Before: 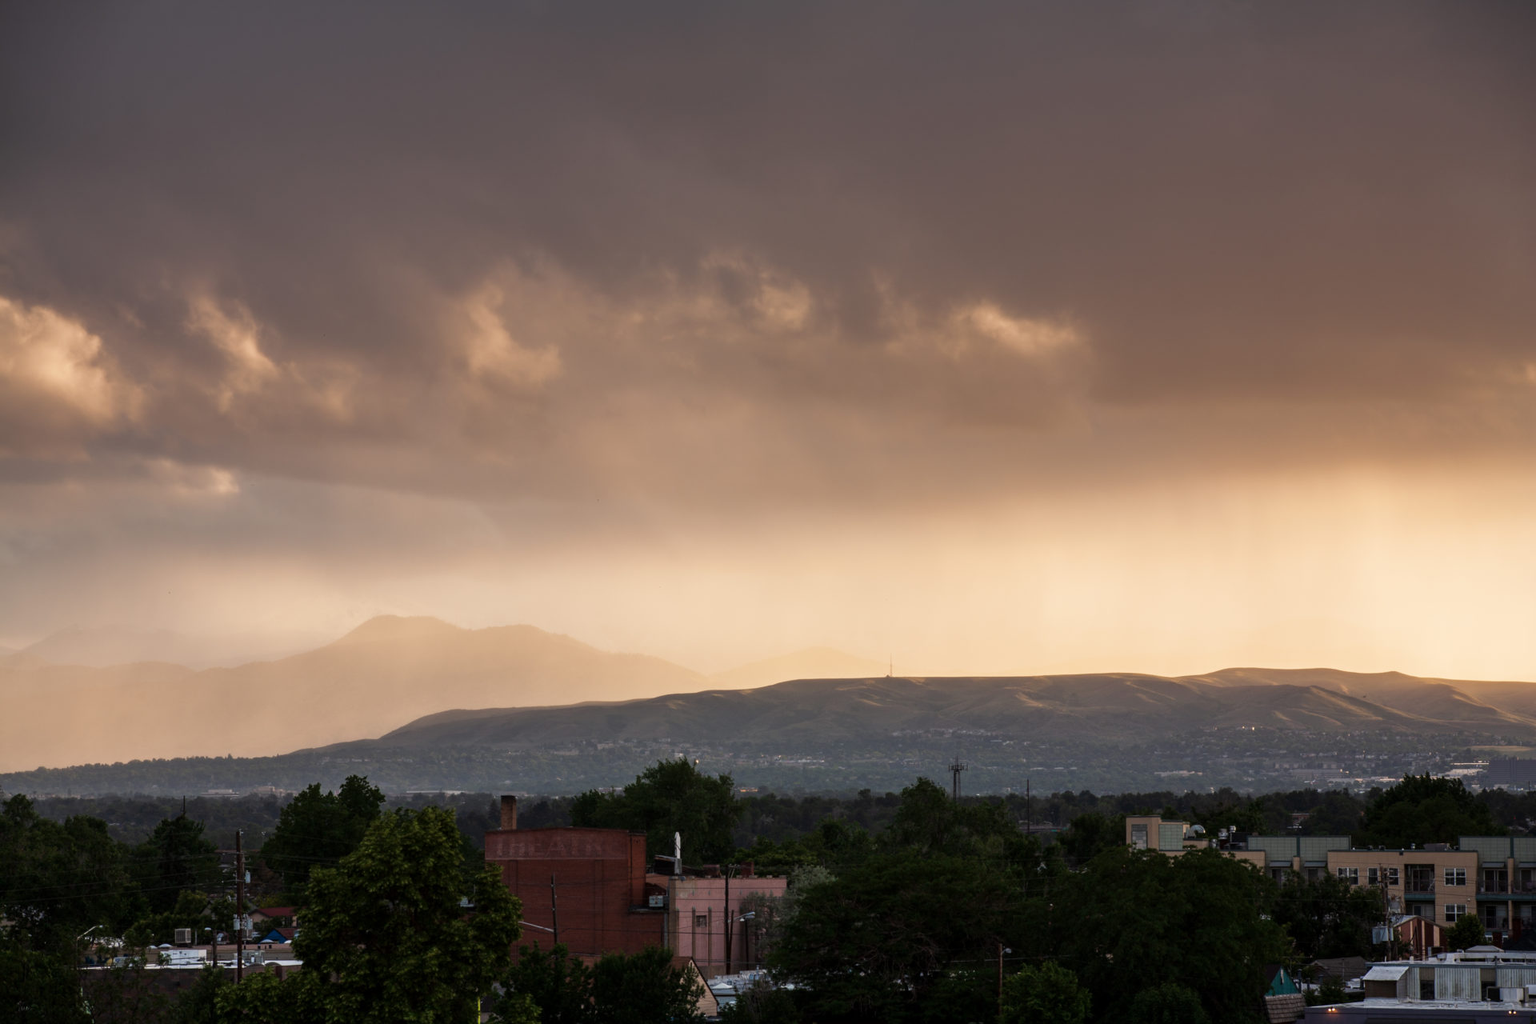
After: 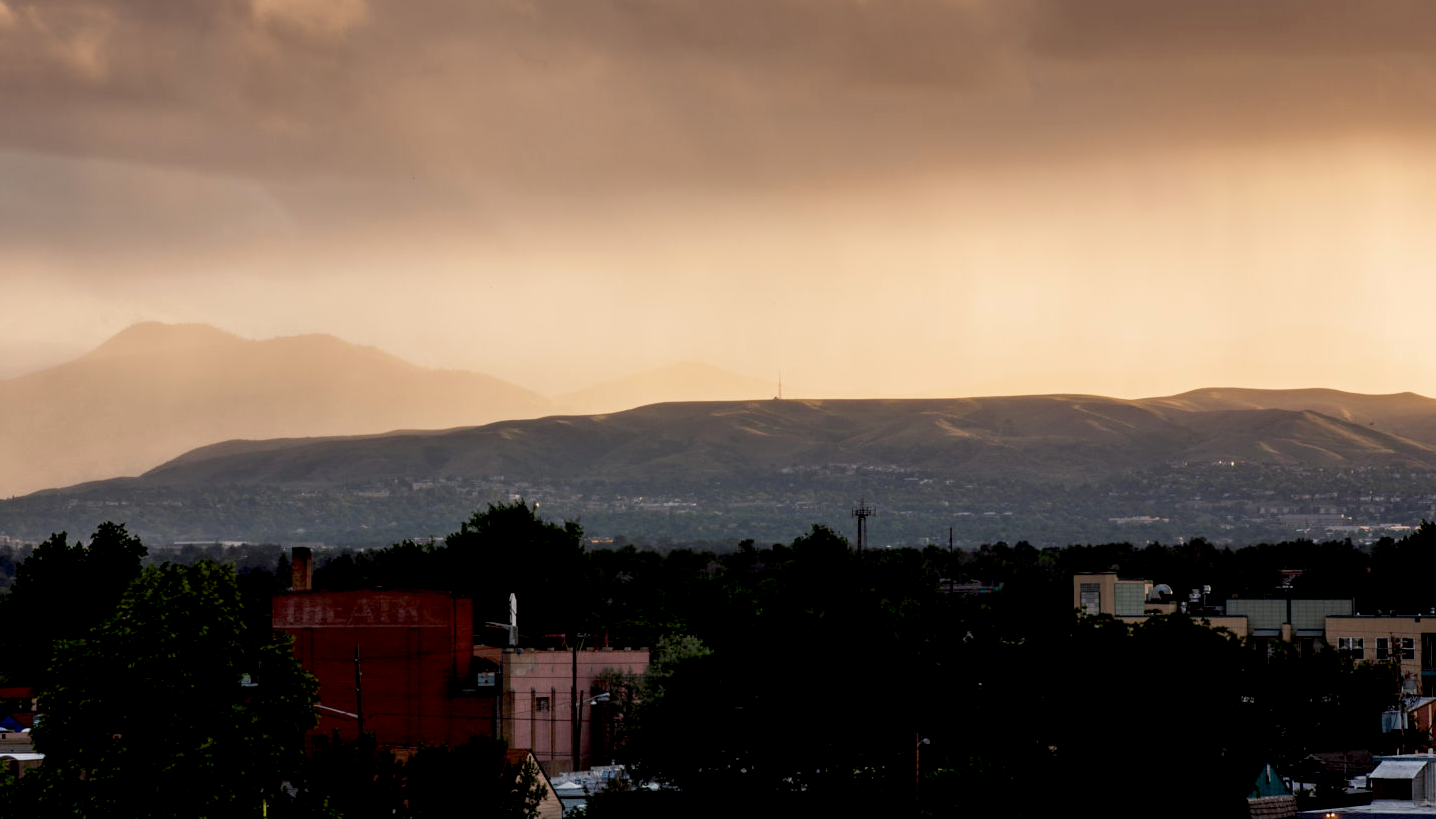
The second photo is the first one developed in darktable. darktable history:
crop and rotate: left 17.415%, top 34.99%, right 7.765%, bottom 0.977%
exposure: black level correction 0.016, exposure -0.005 EV, compensate highlight preservation false
